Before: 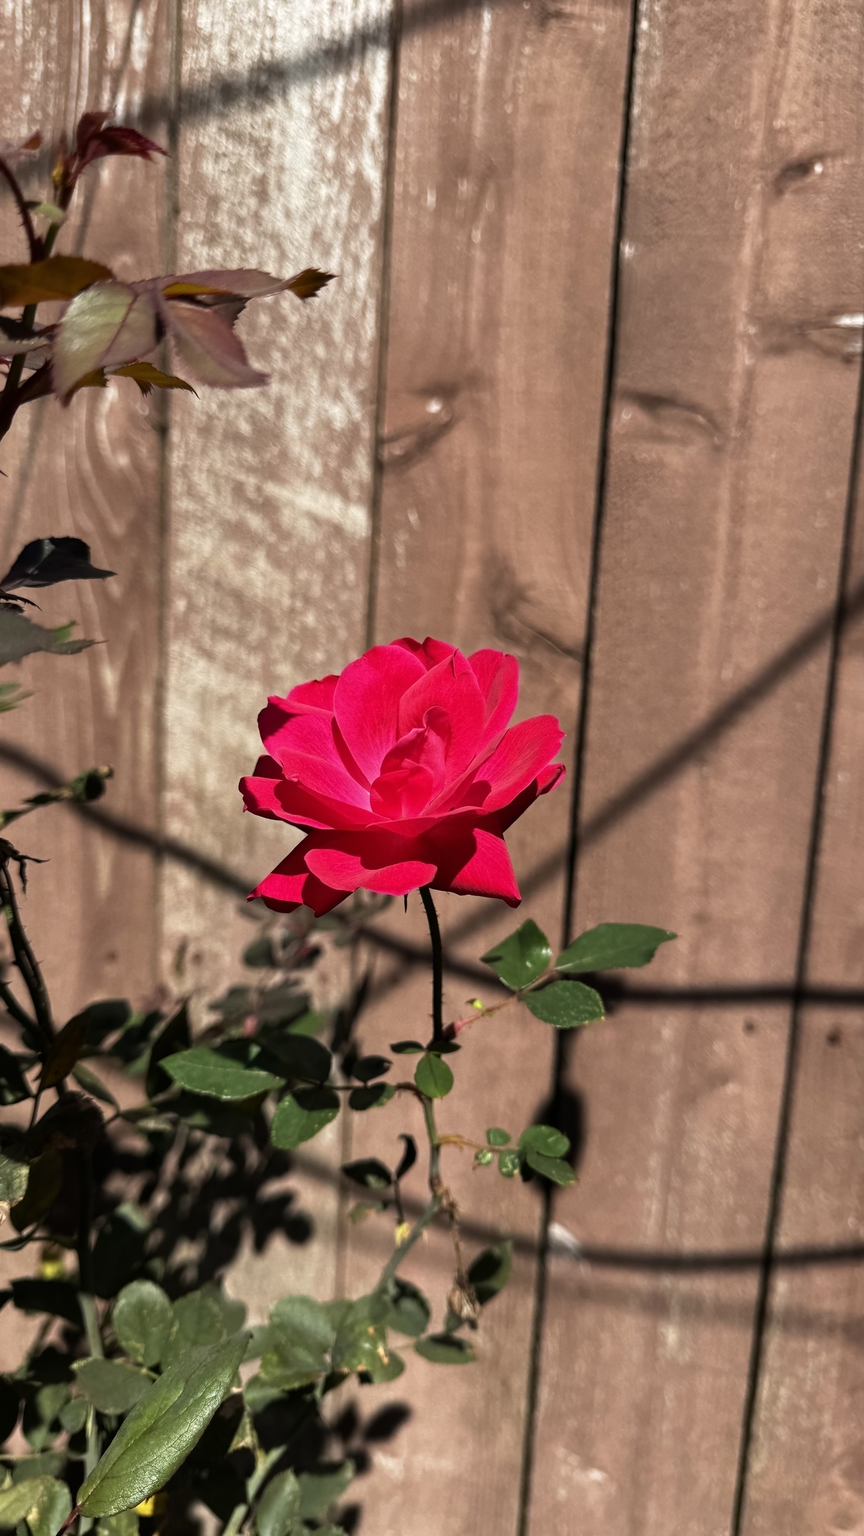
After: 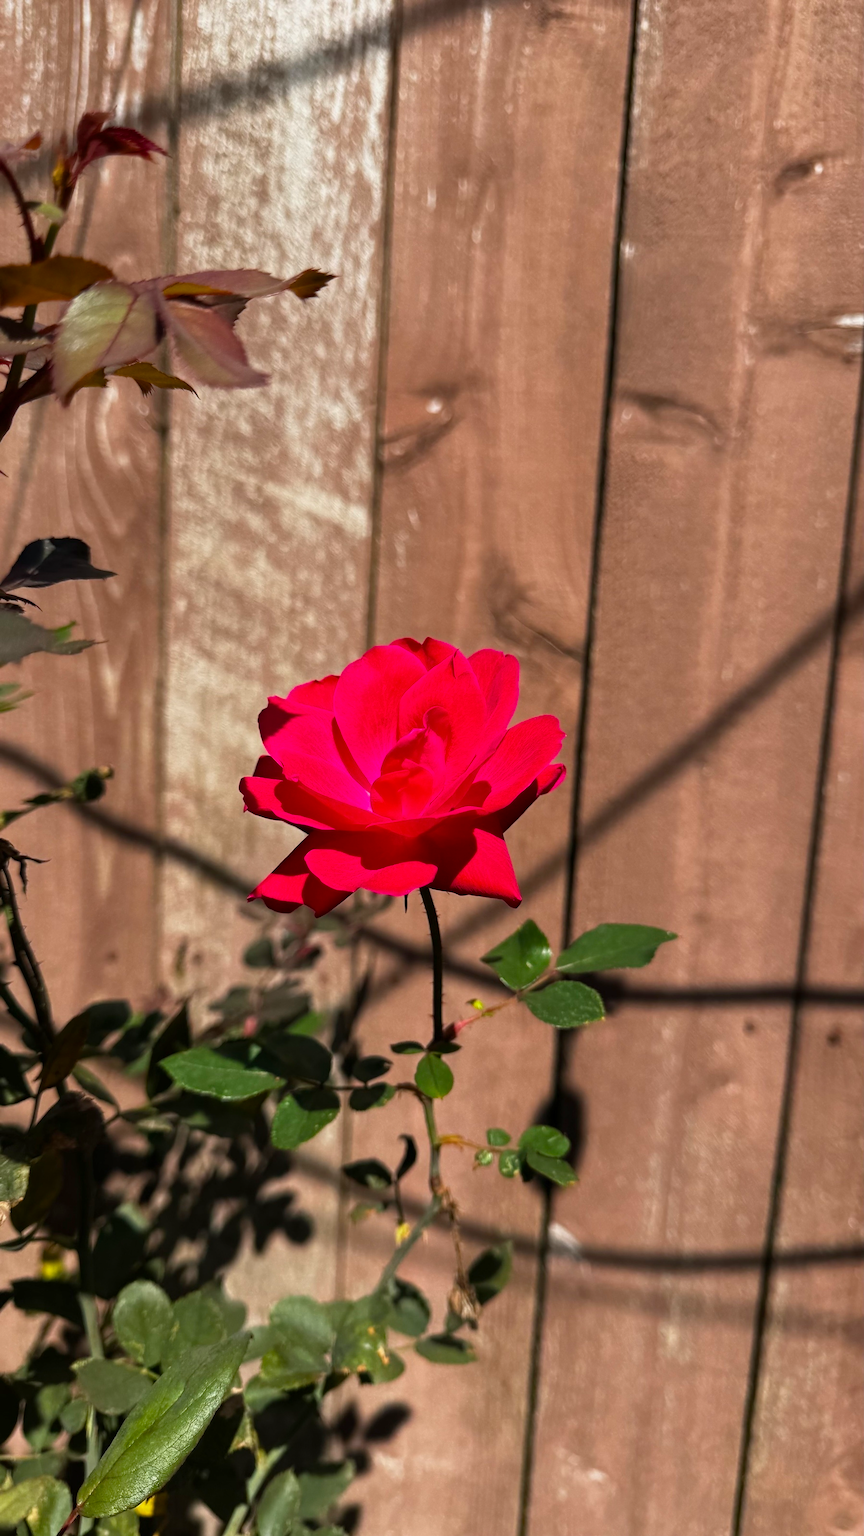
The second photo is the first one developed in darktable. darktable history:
color balance rgb: shadows lift › chroma 0.855%, shadows lift › hue 113.77°, perceptual saturation grading › global saturation 25.596%, global vibrance -16.361%, contrast -6.379%
